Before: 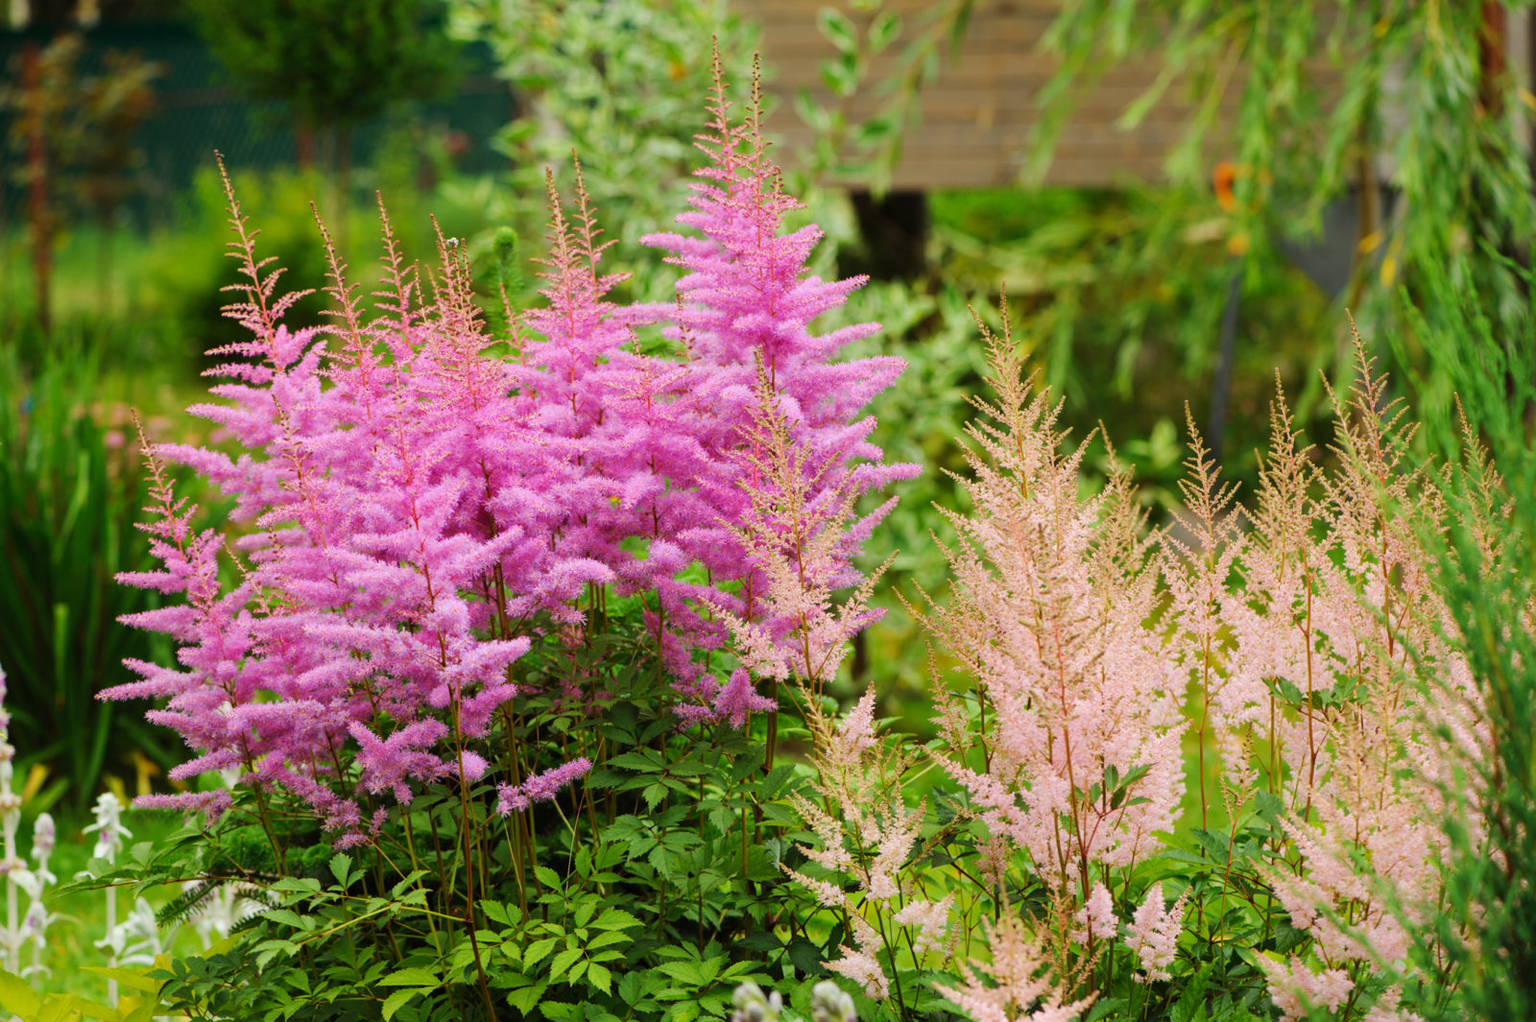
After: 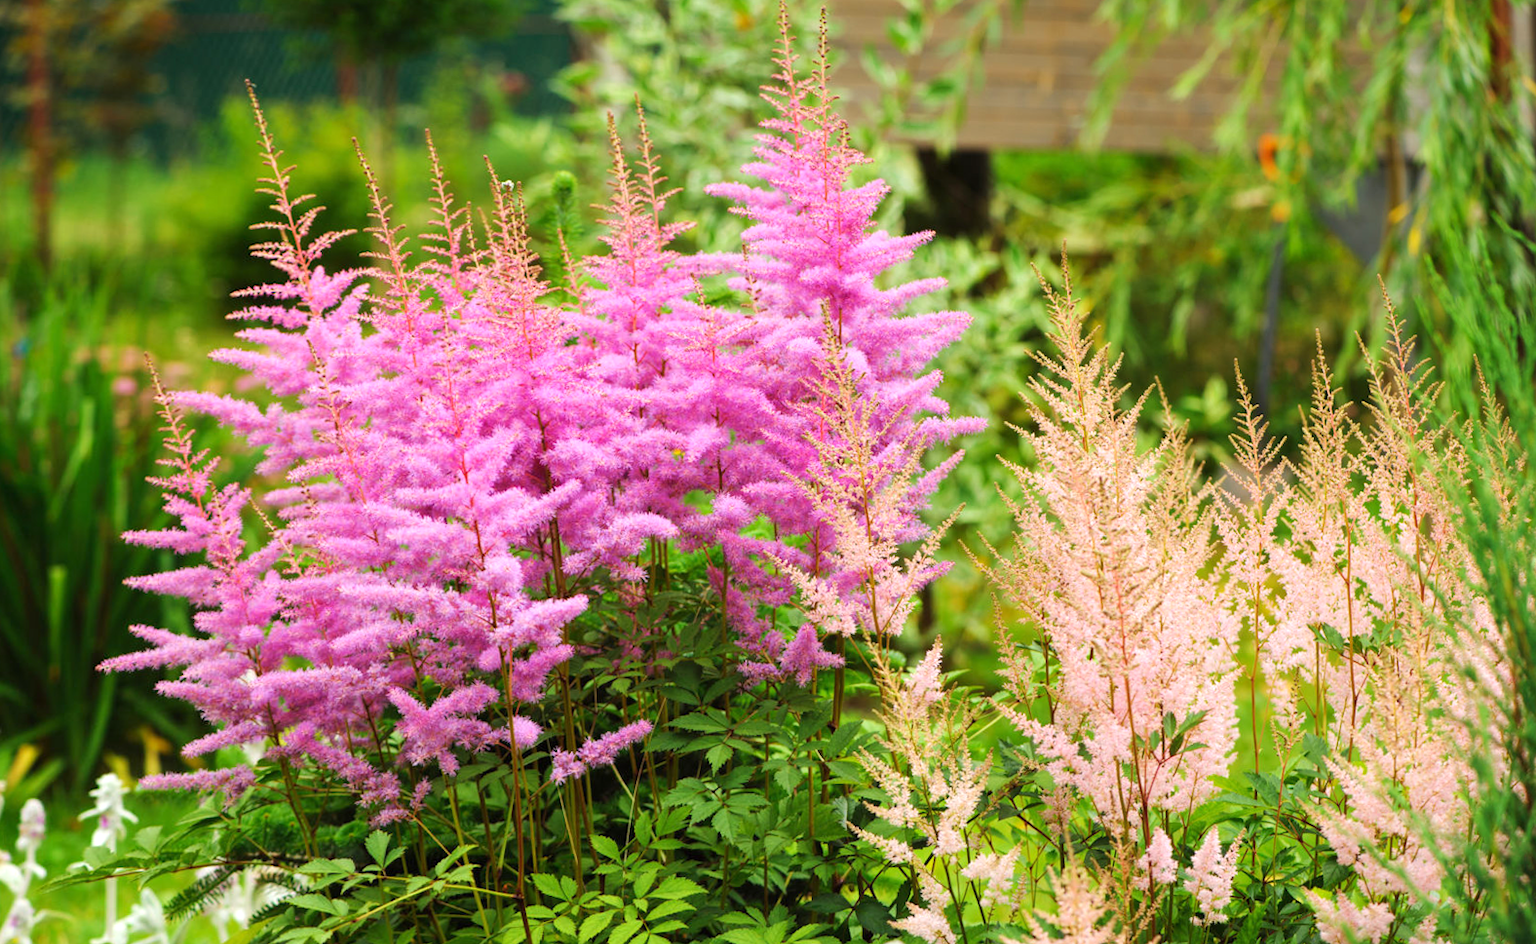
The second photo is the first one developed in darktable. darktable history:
rotate and perspective: rotation -0.013°, lens shift (vertical) -0.027, lens shift (horizontal) 0.178, crop left 0.016, crop right 0.989, crop top 0.082, crop bottom 0.918
exposure: exposure 0.426 EV, compensate highlight preservation false
